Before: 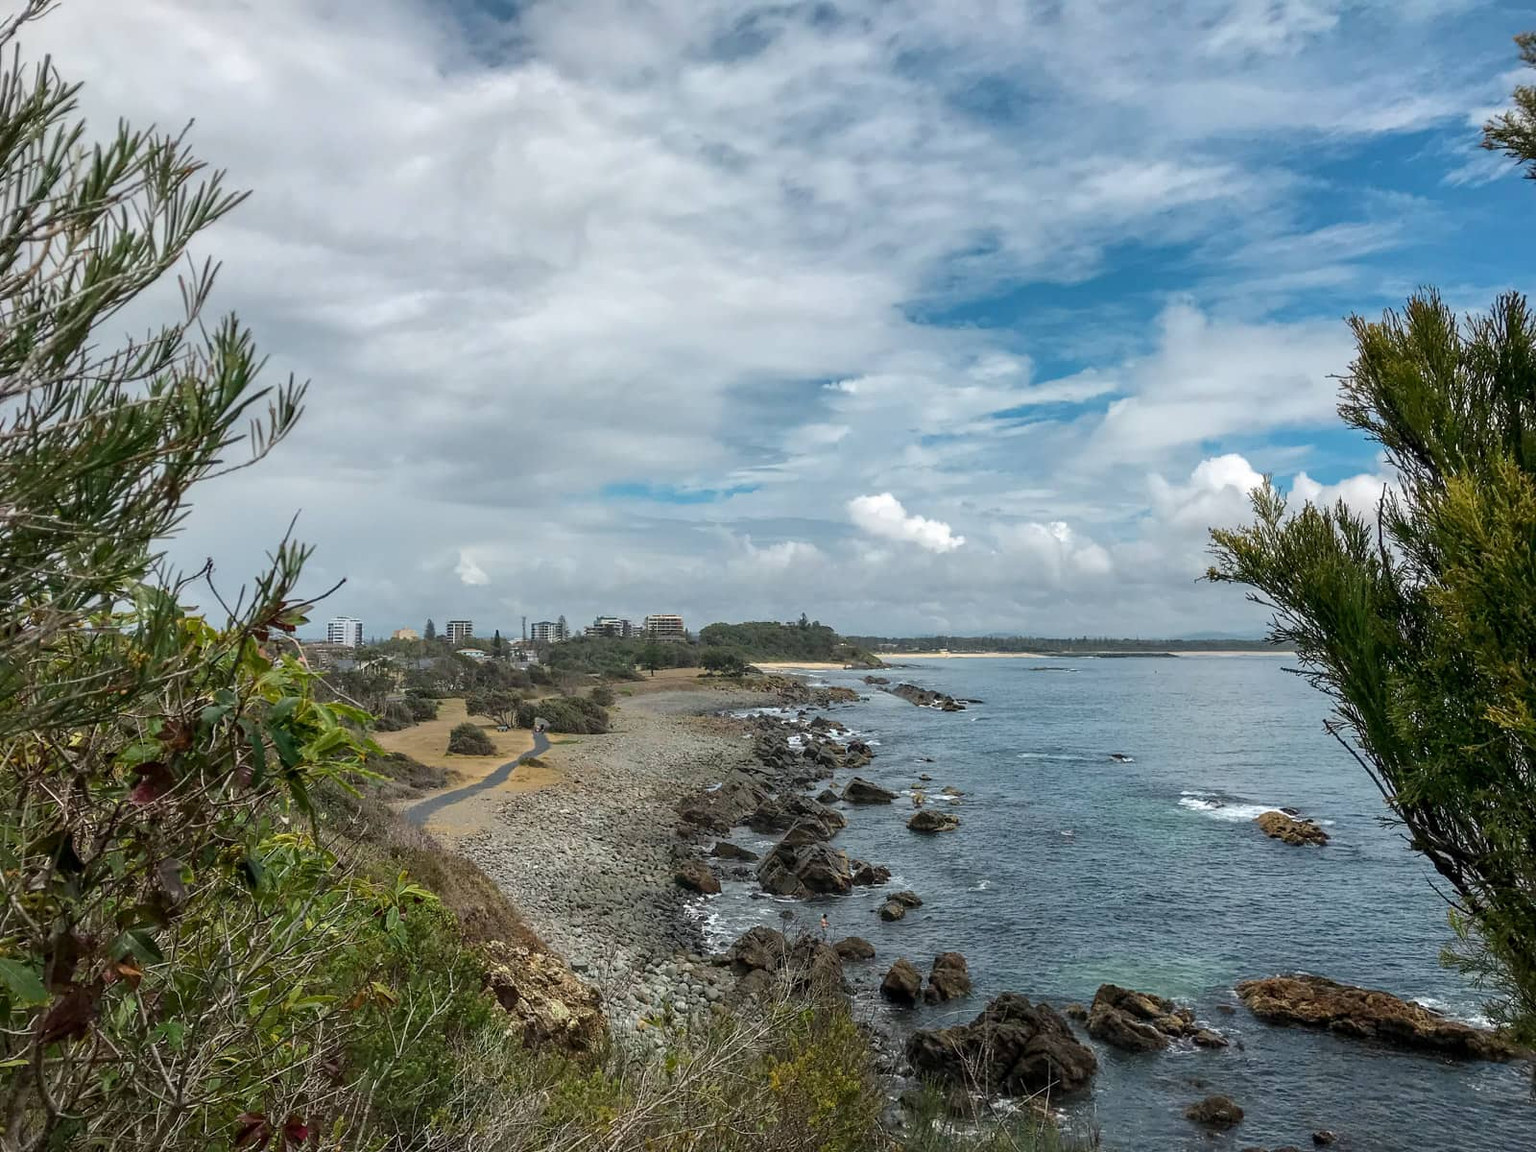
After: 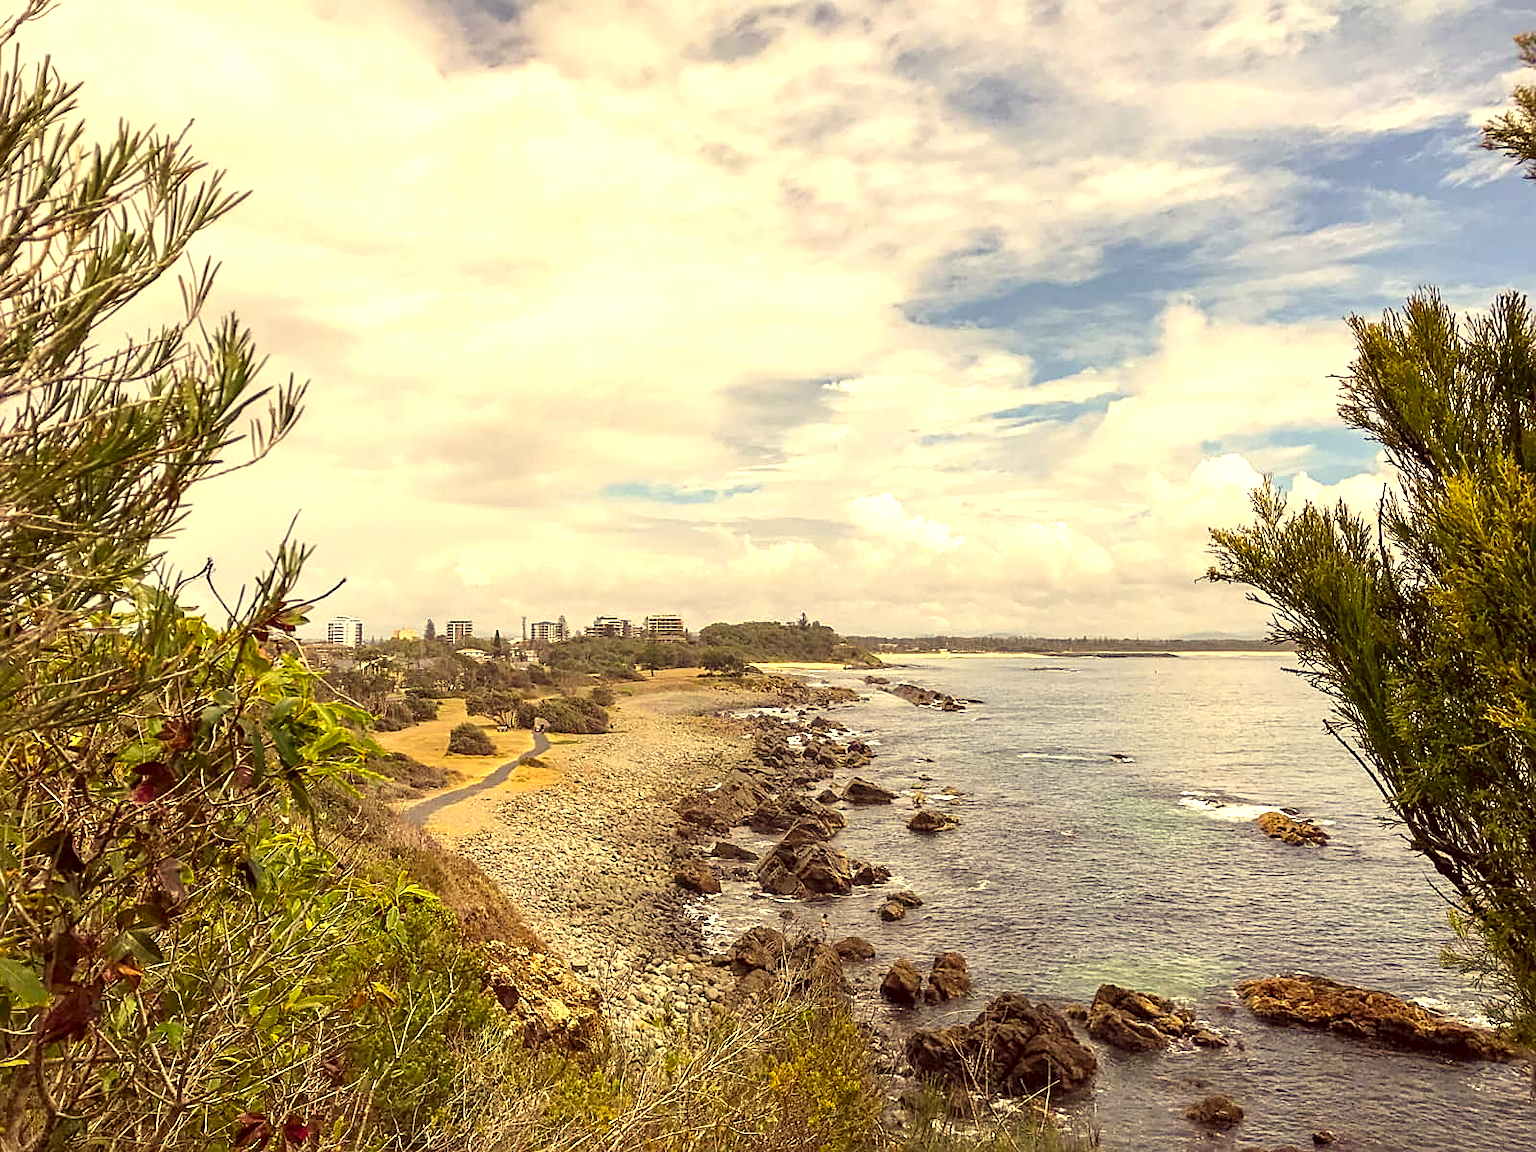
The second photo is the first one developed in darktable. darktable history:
color correction: highlights a* 9.85, highlights b* 39.22, shadows a* 14.77, shadows b* 3.27
sharpen: on, module defaults
exposure: black level correction 0, exposure 1.001 EV, compensate highlight preservation false
